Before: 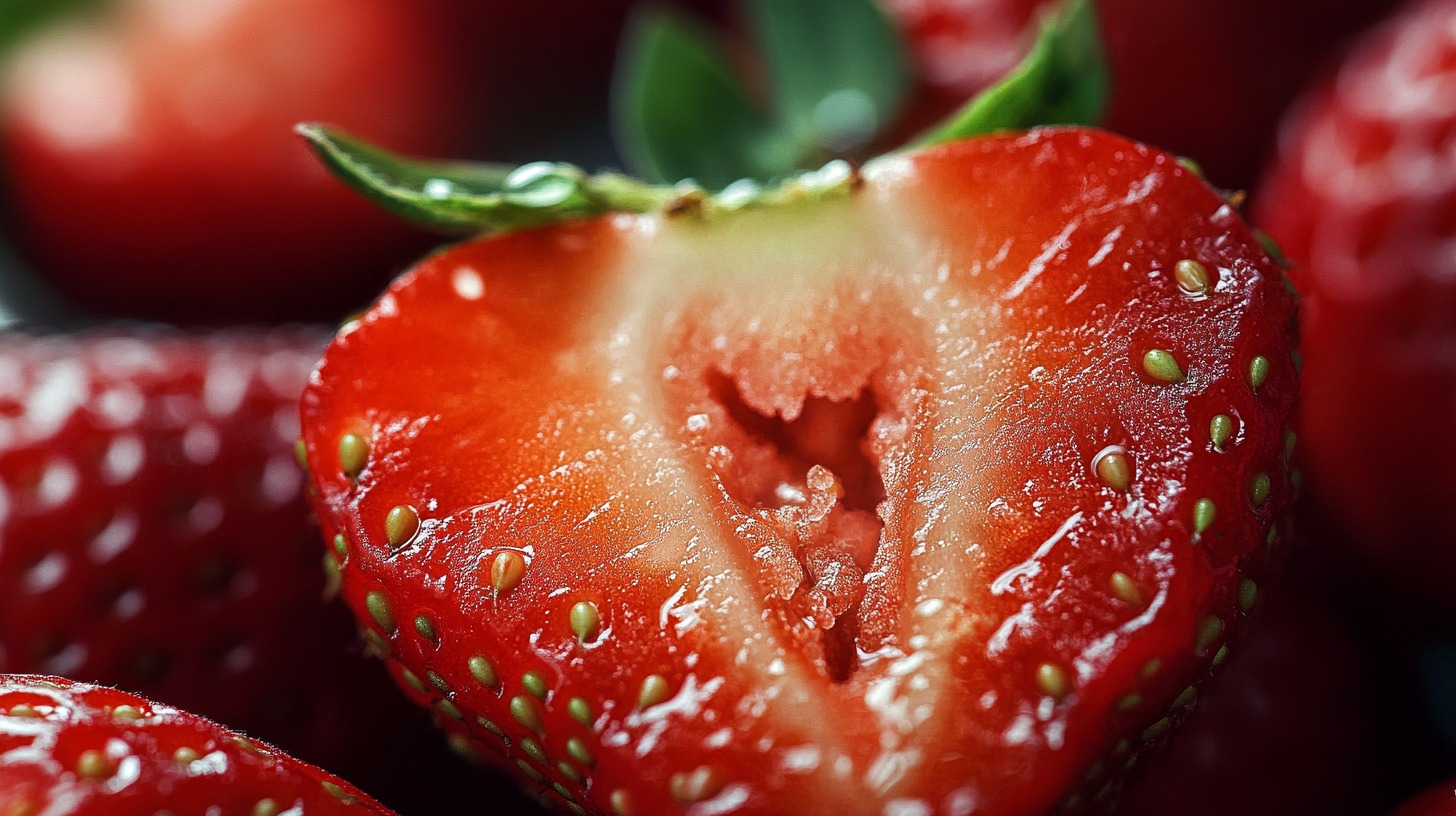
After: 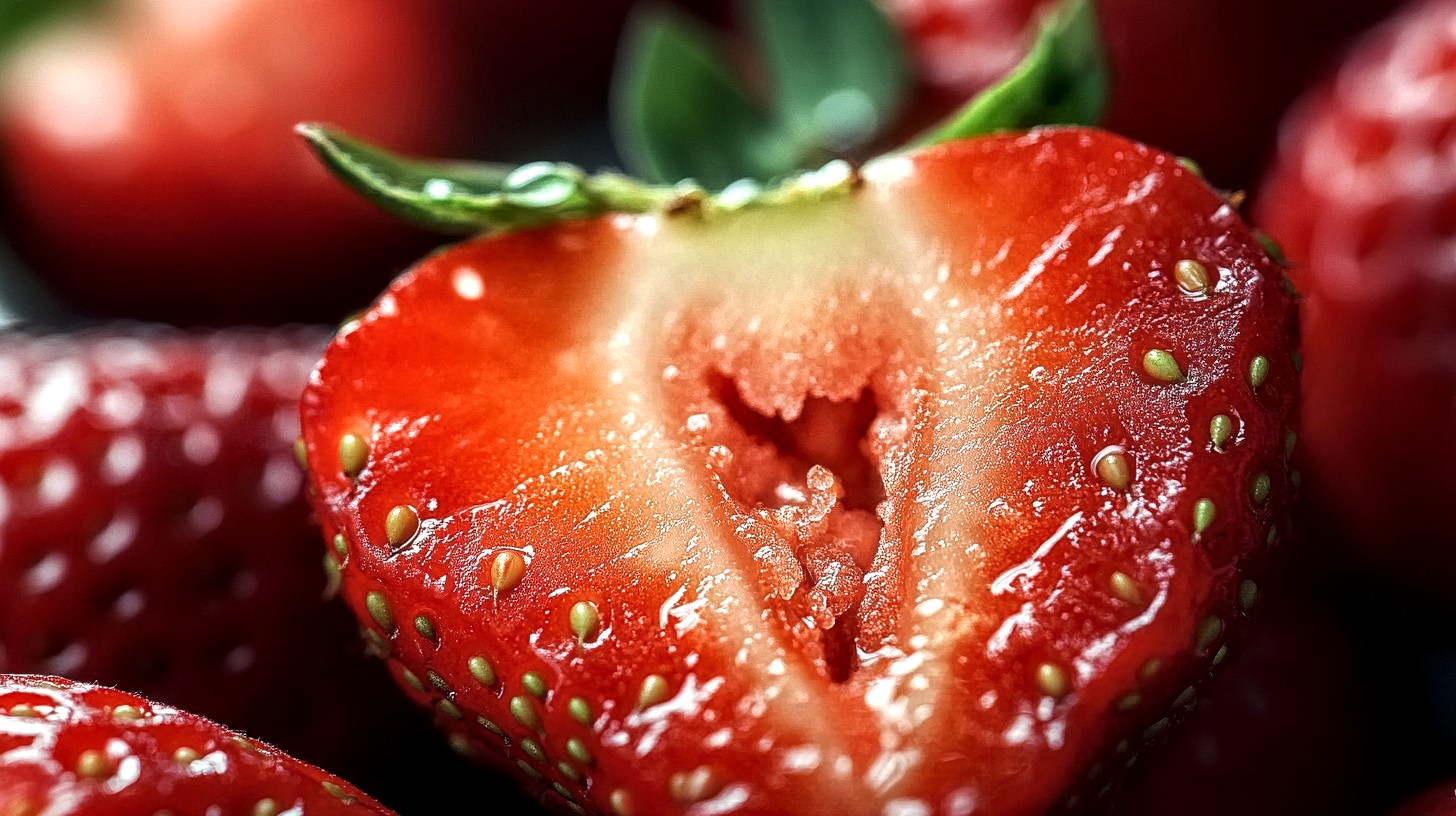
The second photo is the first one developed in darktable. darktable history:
contrast equalizer: octaves 7, y [[0.5 ×6], [0.5 ×6], [0.5 ×6], [0 ×6], [0, 0, 0, 0.581, 0.011, 0]]
tone equalizer: -8 EV -0.428 EV, -7 EV -0.379 EV, -6 EV -0.369 EV, -5 EV -0.242 EV, -3 EV 0.222 EV, -2 EV 0.333 EV, -1 EV 0.389 EV, +0 EV 0.419 EV
local contrast: detail 130%
